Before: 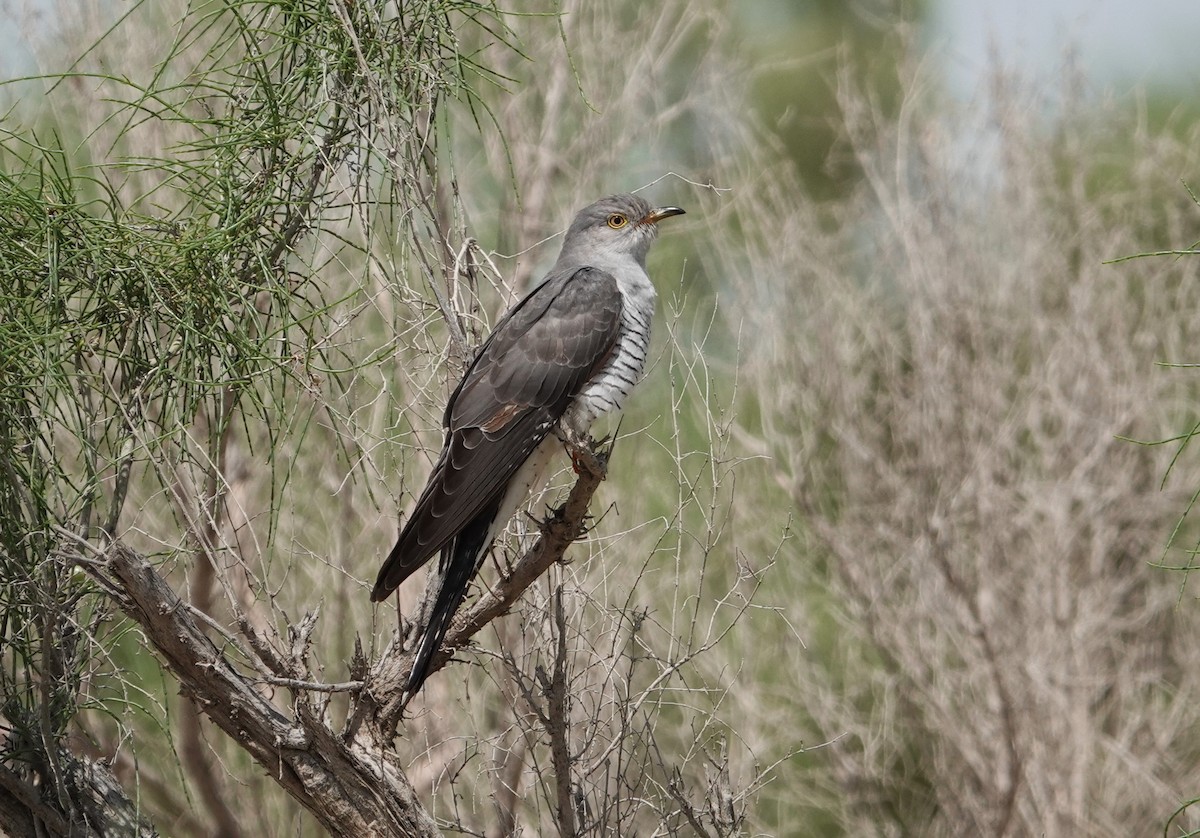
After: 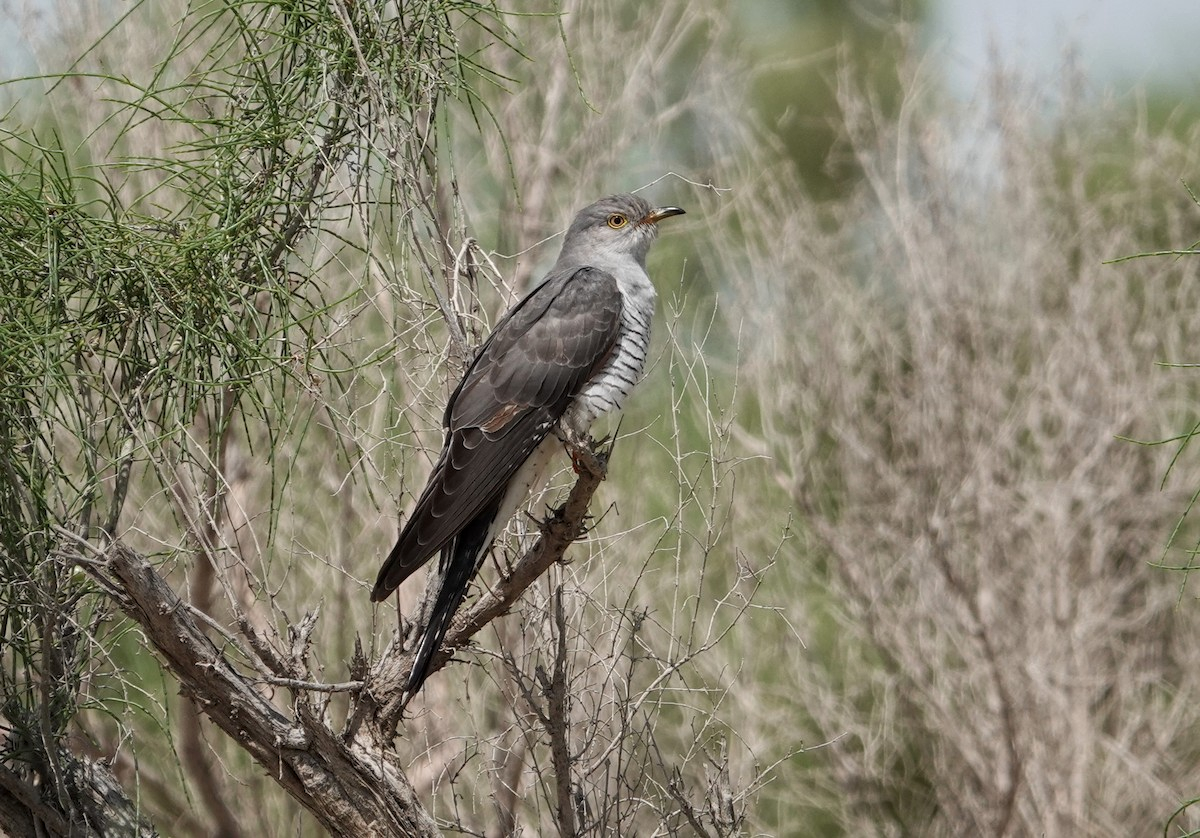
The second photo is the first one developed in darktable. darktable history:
local contrast: highlights 106%, shadows 97%, detail 120%, midtone range 0.2
